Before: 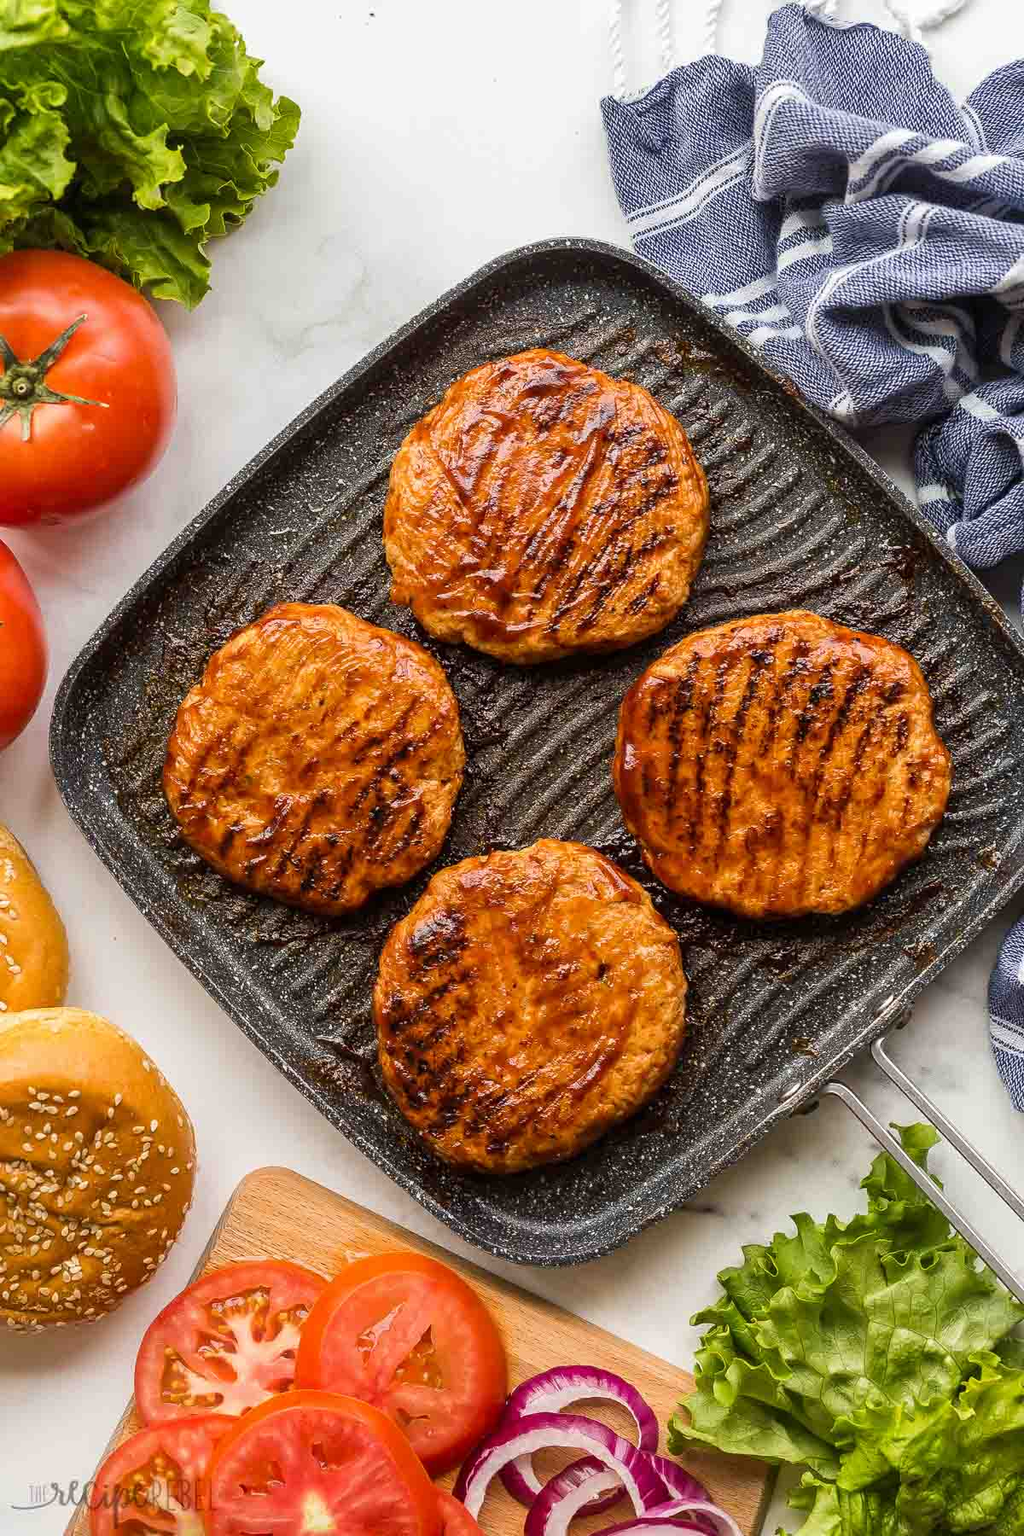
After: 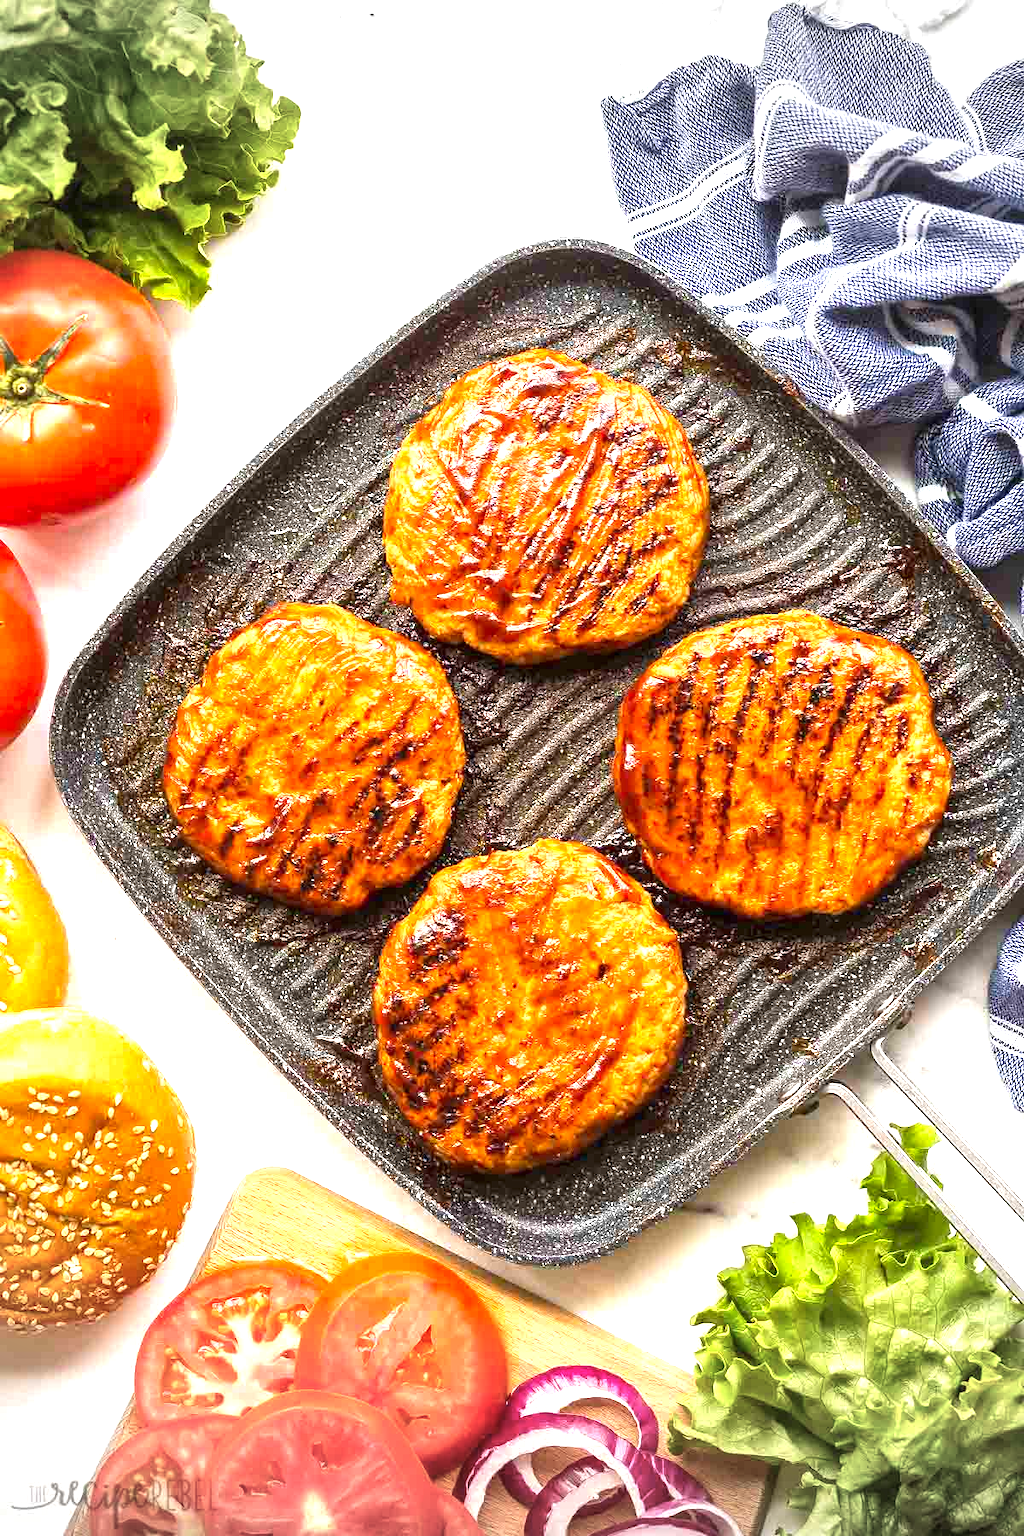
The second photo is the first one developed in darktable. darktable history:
vignetting: fall-off start 100.08%, width/height ratio 1.304
contrast brightness saturation: saturation 0.097
exposure: black level correction 0, exposure 1.472 EV, compensate exposure bias true, compensate highlight preservation false
